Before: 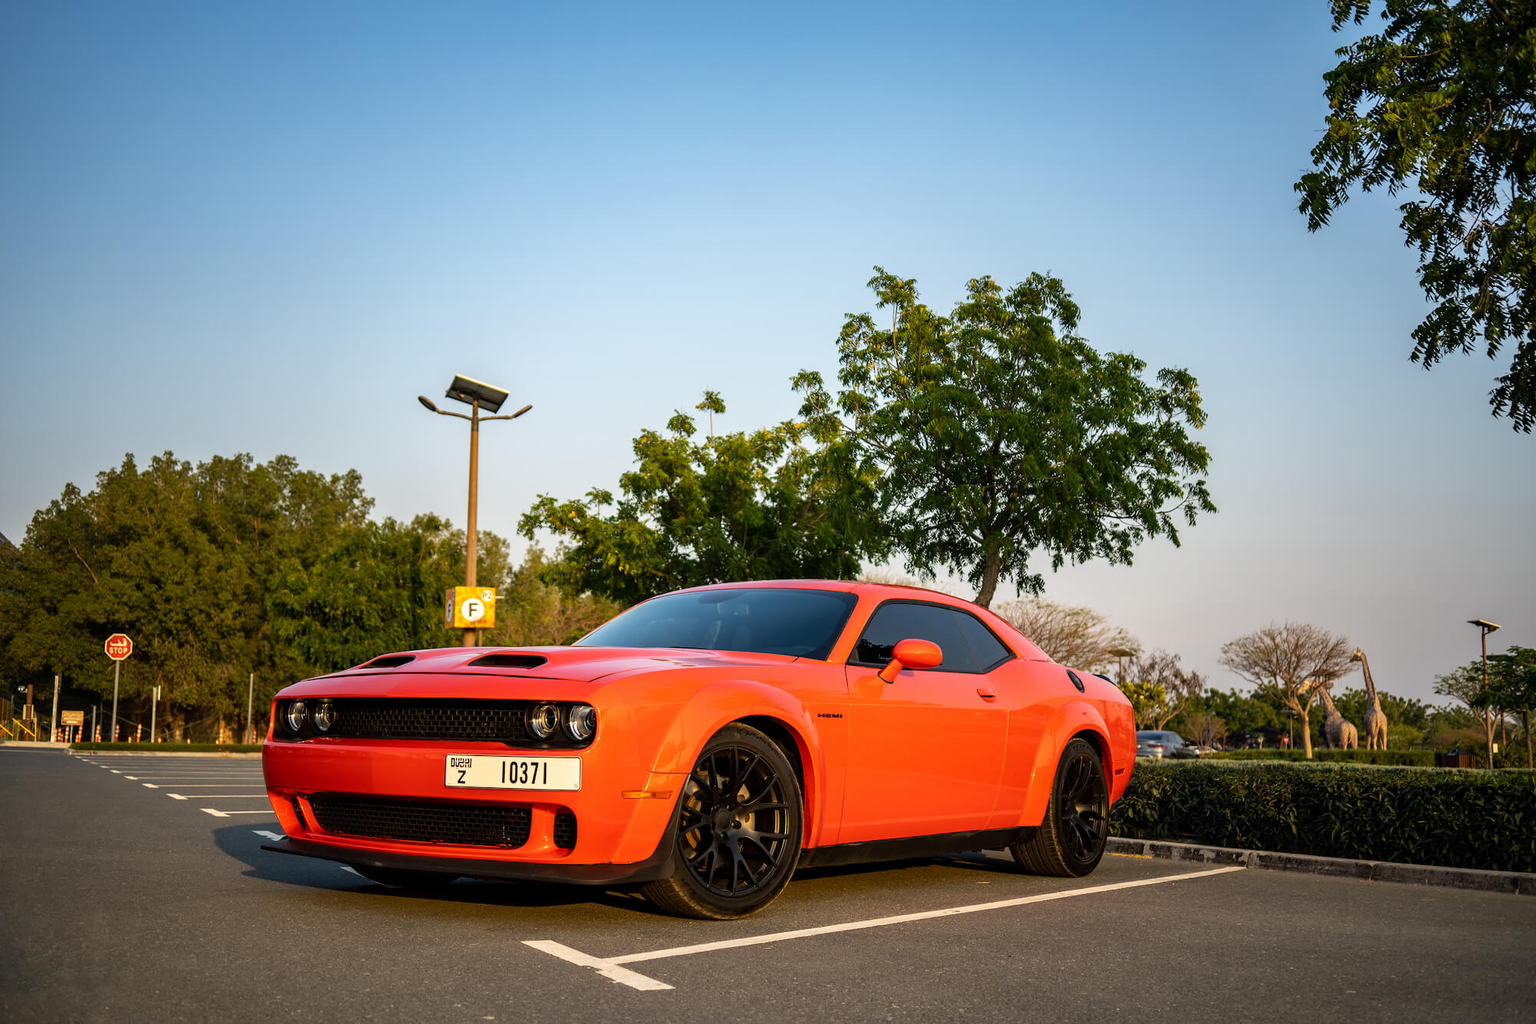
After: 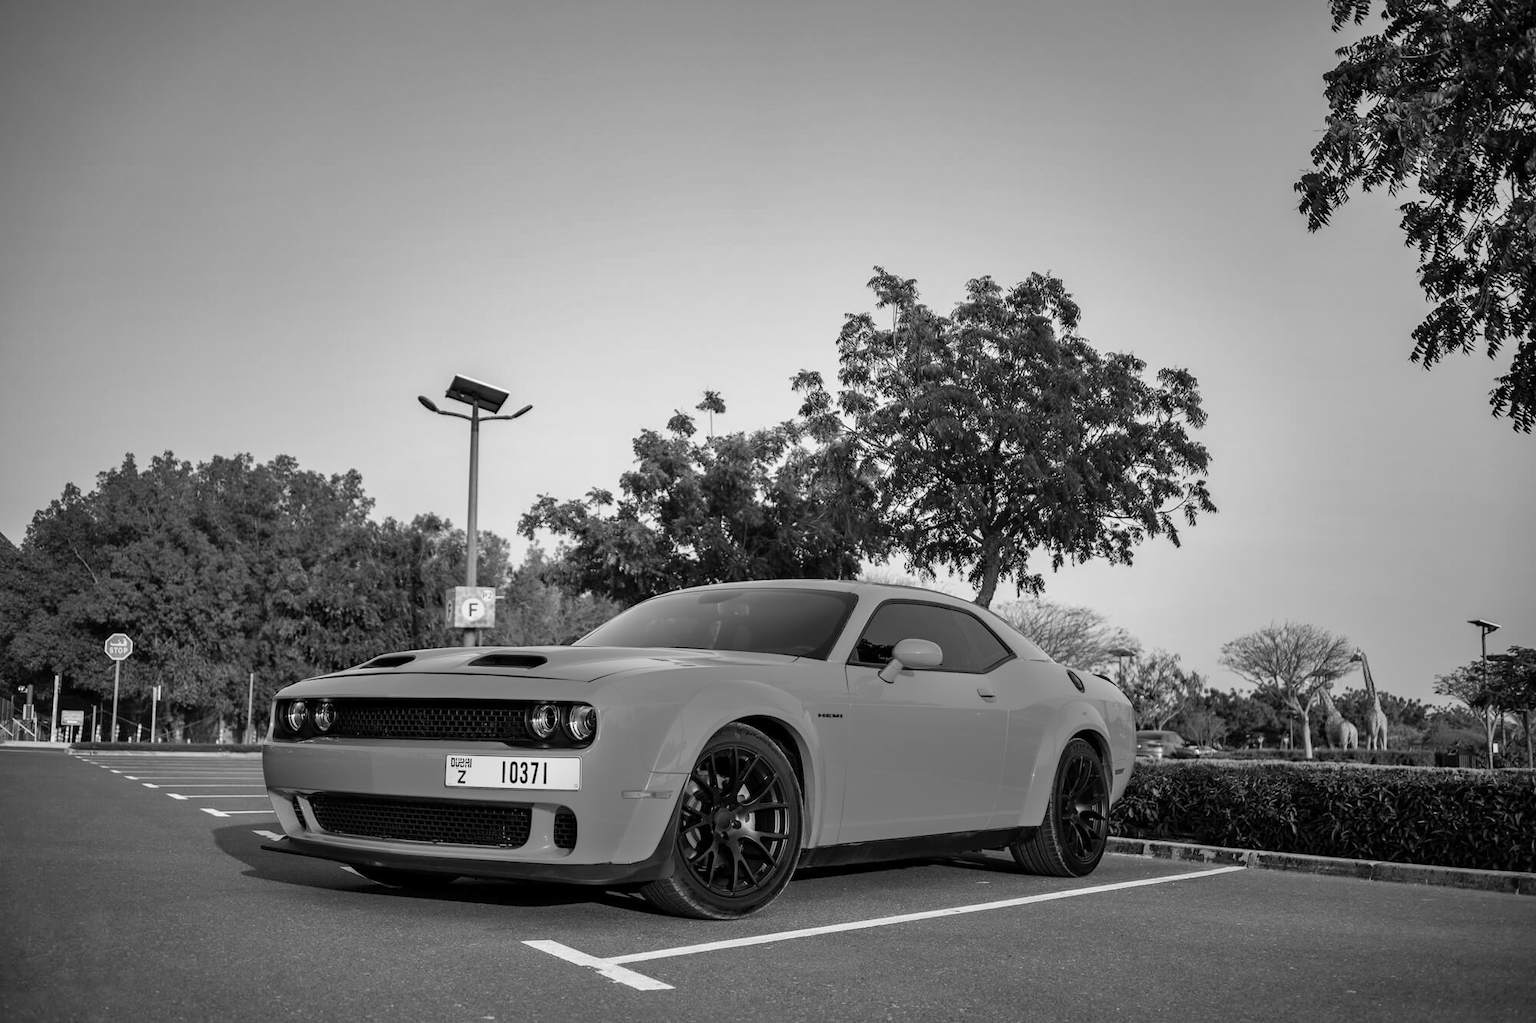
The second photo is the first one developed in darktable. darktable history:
vignetting: fall-off start 97.23%, saturation -0.024, center (-0.033, -0.042), width/height ratio 1.179, unbound false
rgb levels: mode RGB, independent channels, levels [[0, 0.474, 1], [0, 0.5, 1], [0, 0.5, 1]]
tone curve: color space Lab, linked channels, preserve colors none
shadows and highlights: low approximation 0.01, soften with gaussian
exposure: compensate highlight preservation false
monochrome: size 1
